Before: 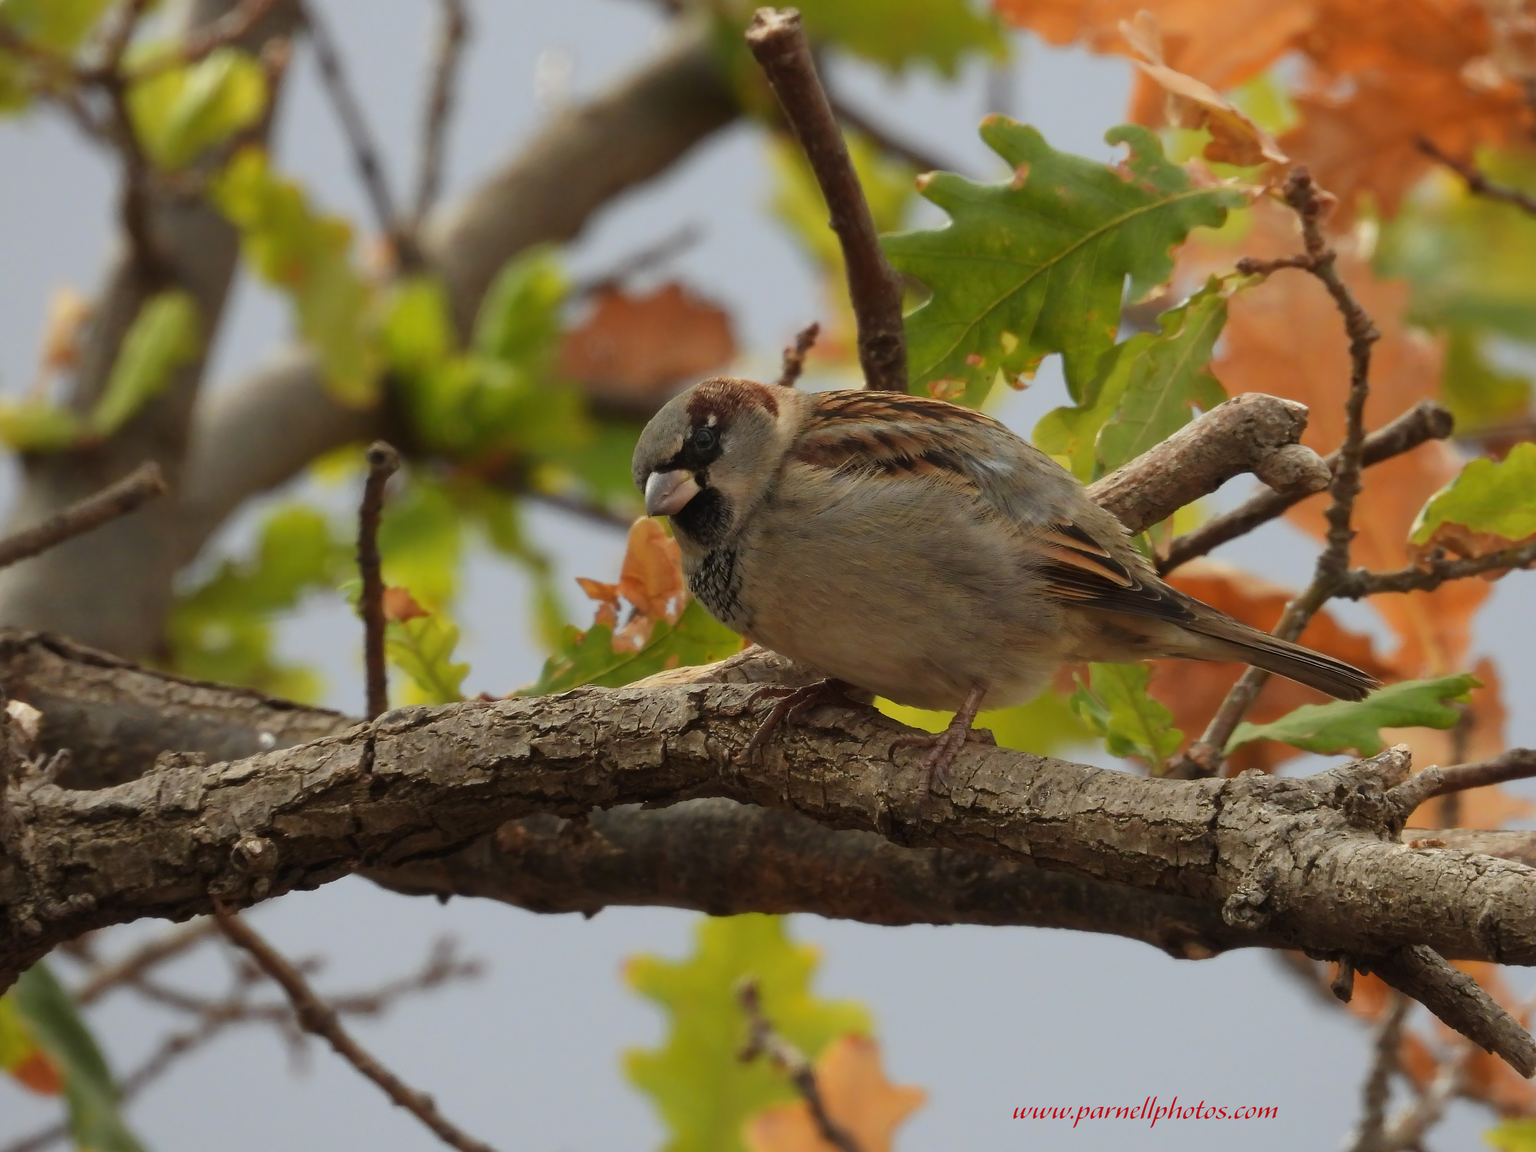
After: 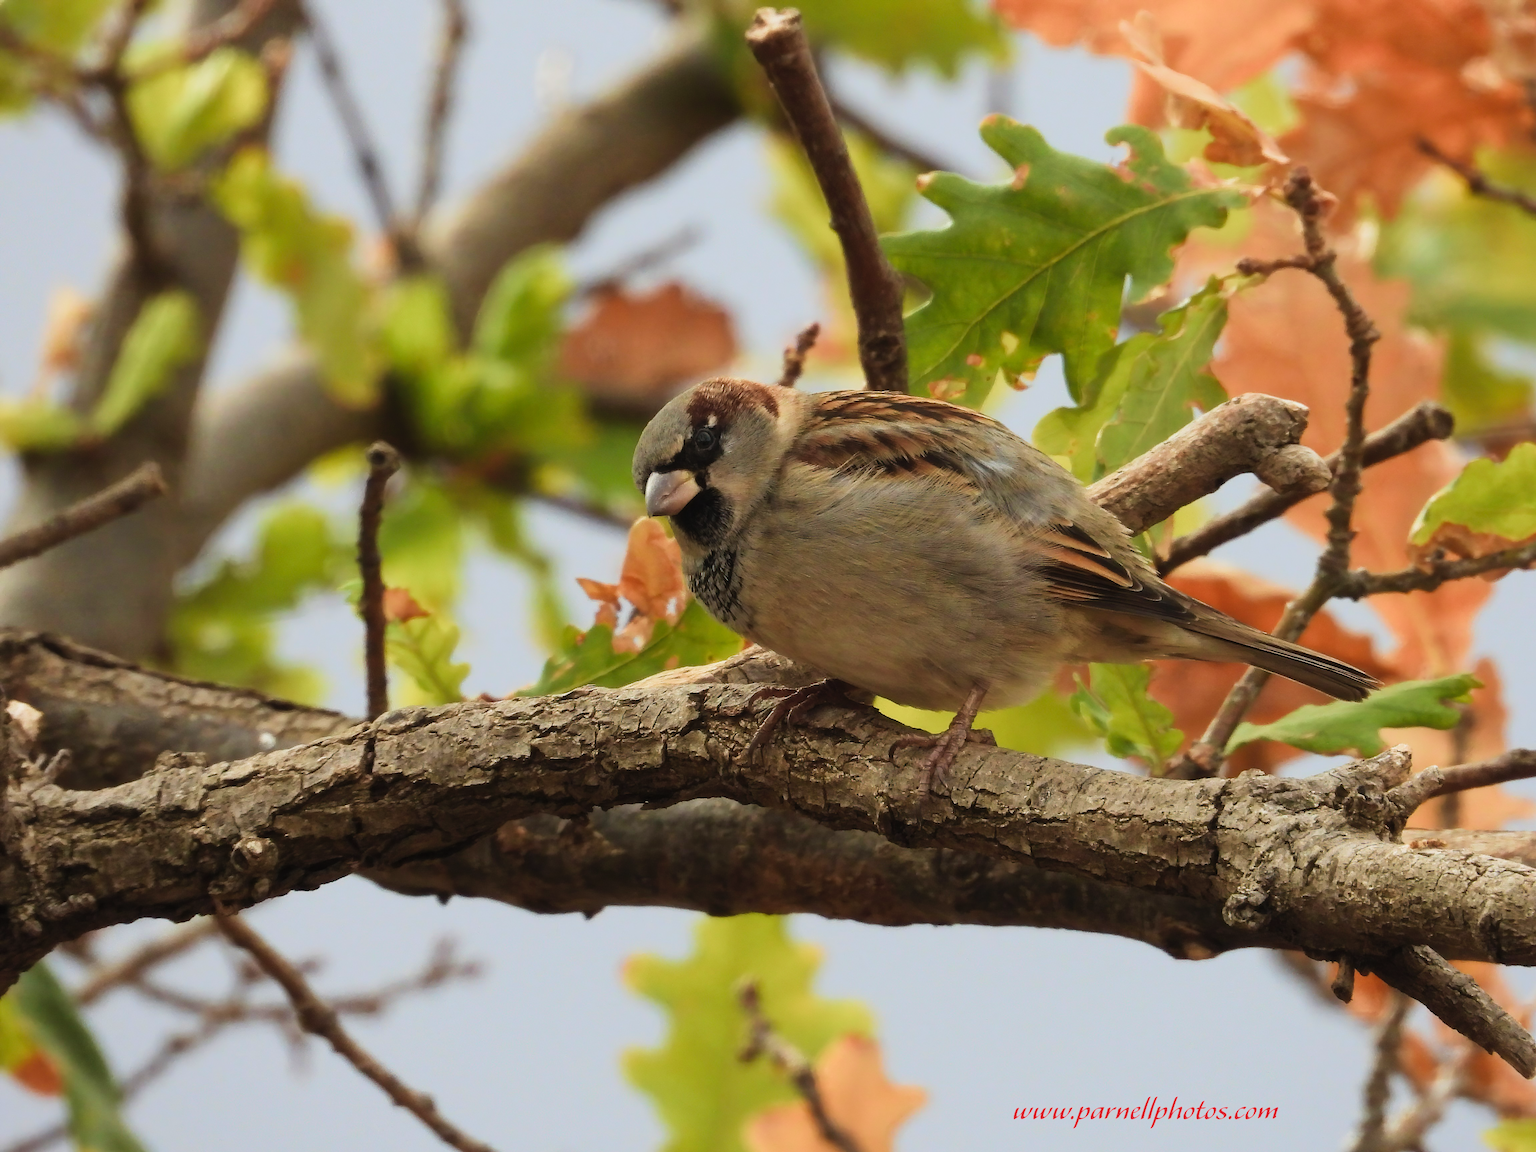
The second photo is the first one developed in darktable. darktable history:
filmic rgb: black relative exposure -11.38 EV, white relative exposure 3.23 EV, threshold 5.99 EV, hardness 6.76, color science v4 (2020), enable highlight reconstruction true
contrast brightness saturation: contrast 0.197, brightness 0.165, saturation 0.216
velvia: on, module defaults
